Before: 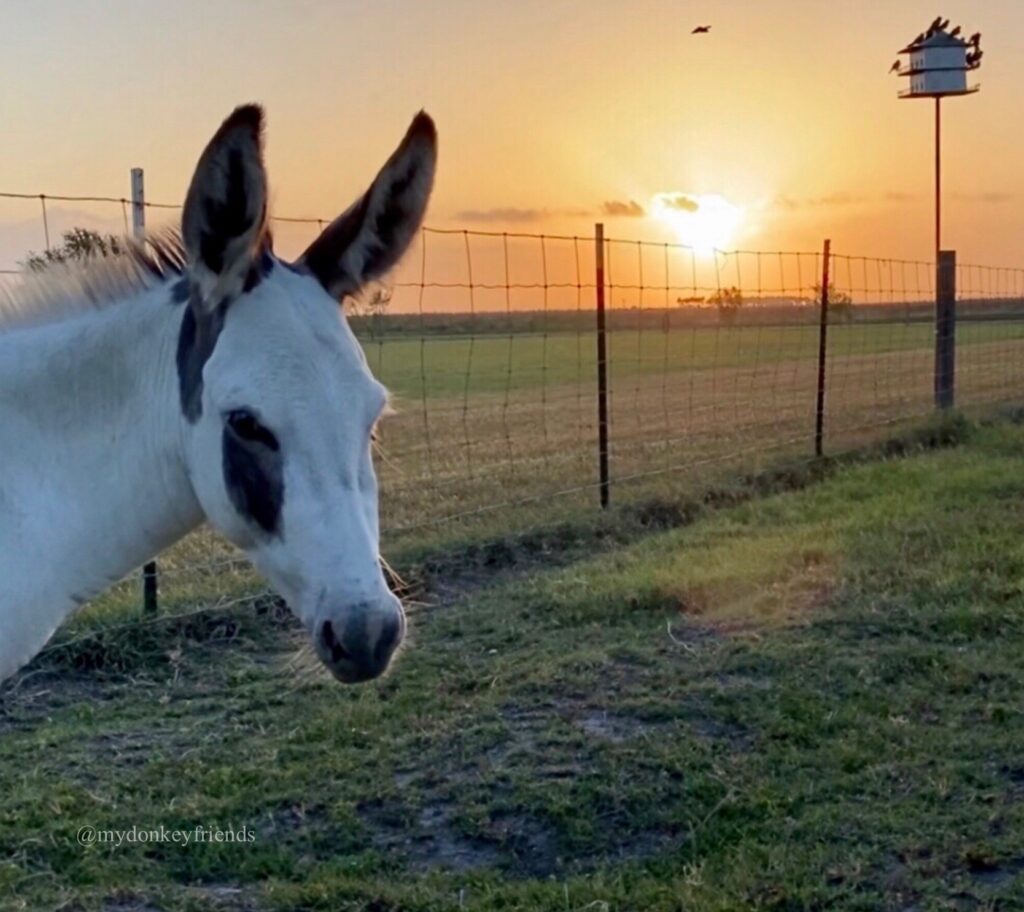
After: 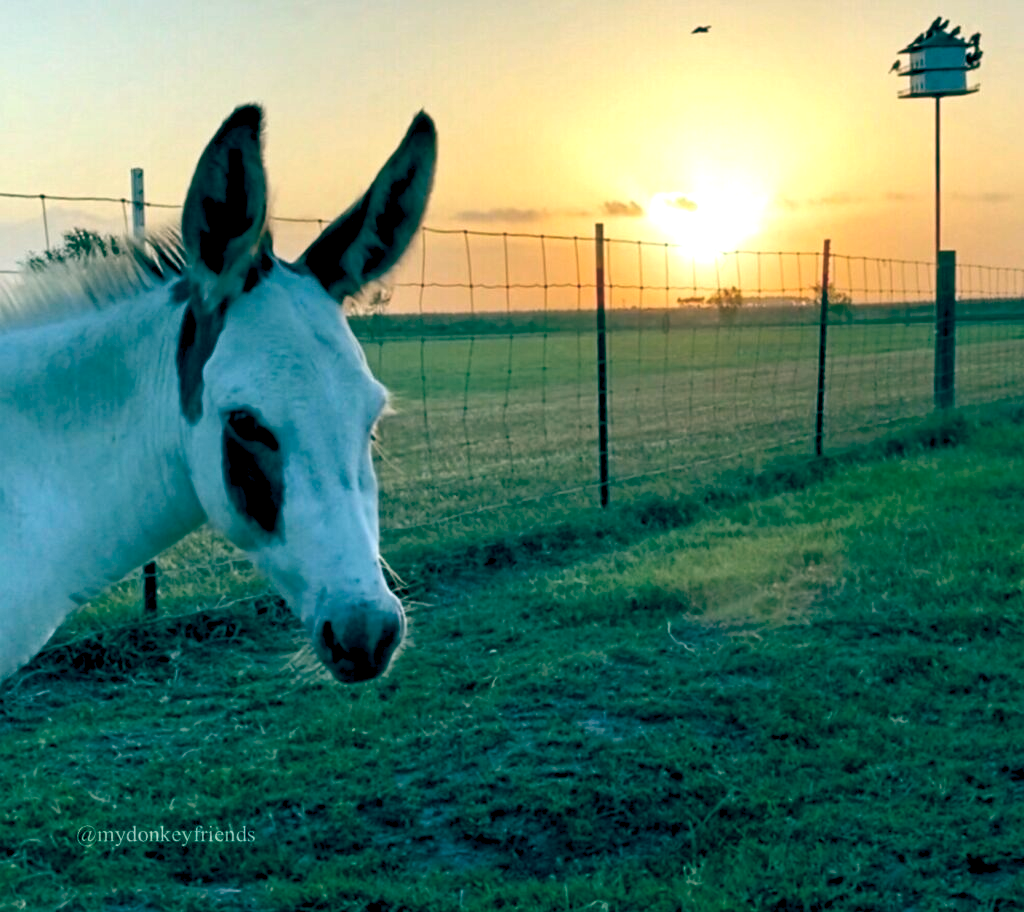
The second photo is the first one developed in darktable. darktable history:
color balance rgb: global offset › luminance -0.537%, global offset › chroma 0.901%, global offset › hue 174°, perceptual saturation grading › global saturation 0.567%, perceptual brilliance grading › global brilliance -4.839%, perceptual brilliance grading › highlights 24.417%, perceptual brilliance grading › mid-tones 6.817%, perceptual brilliance grading › shadows -4.848%, global vibrance -16.477%, contrast -5.751%
